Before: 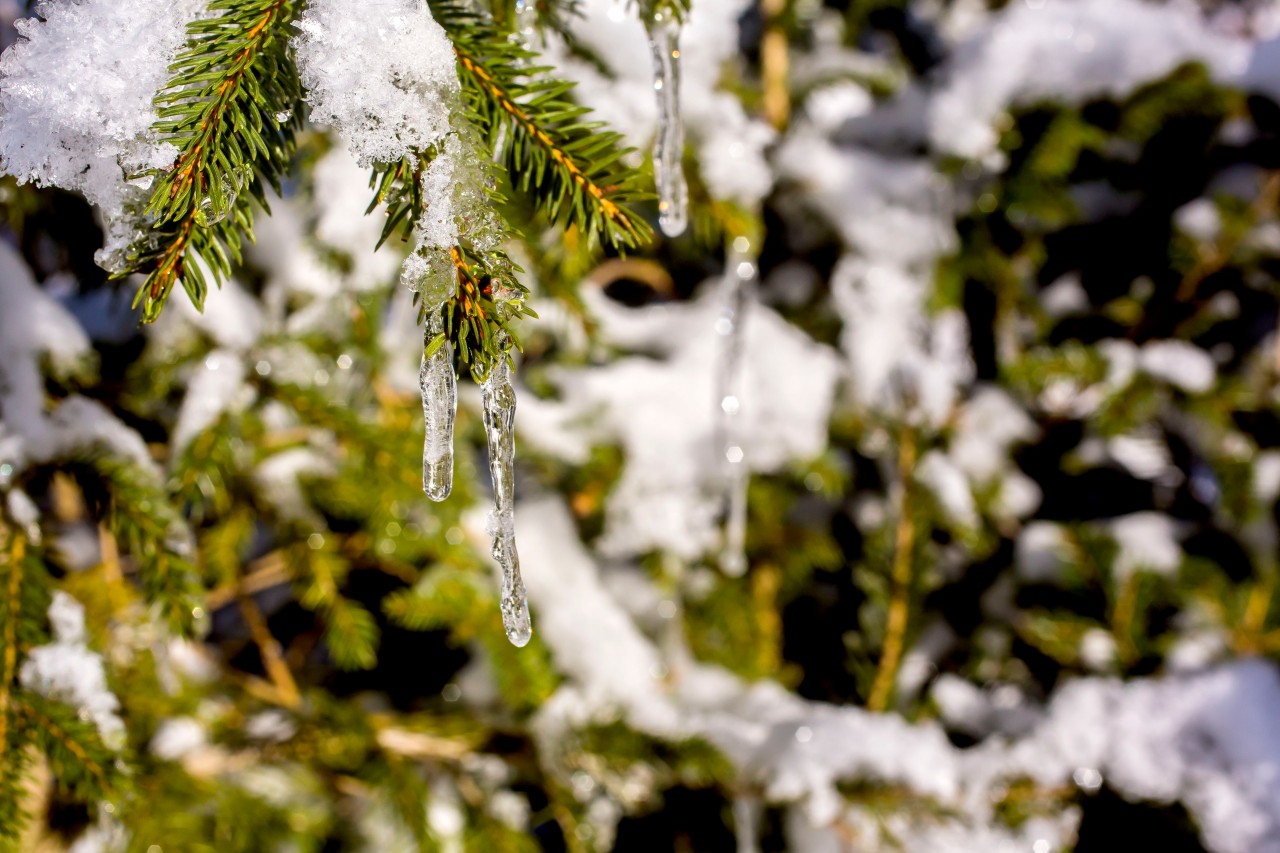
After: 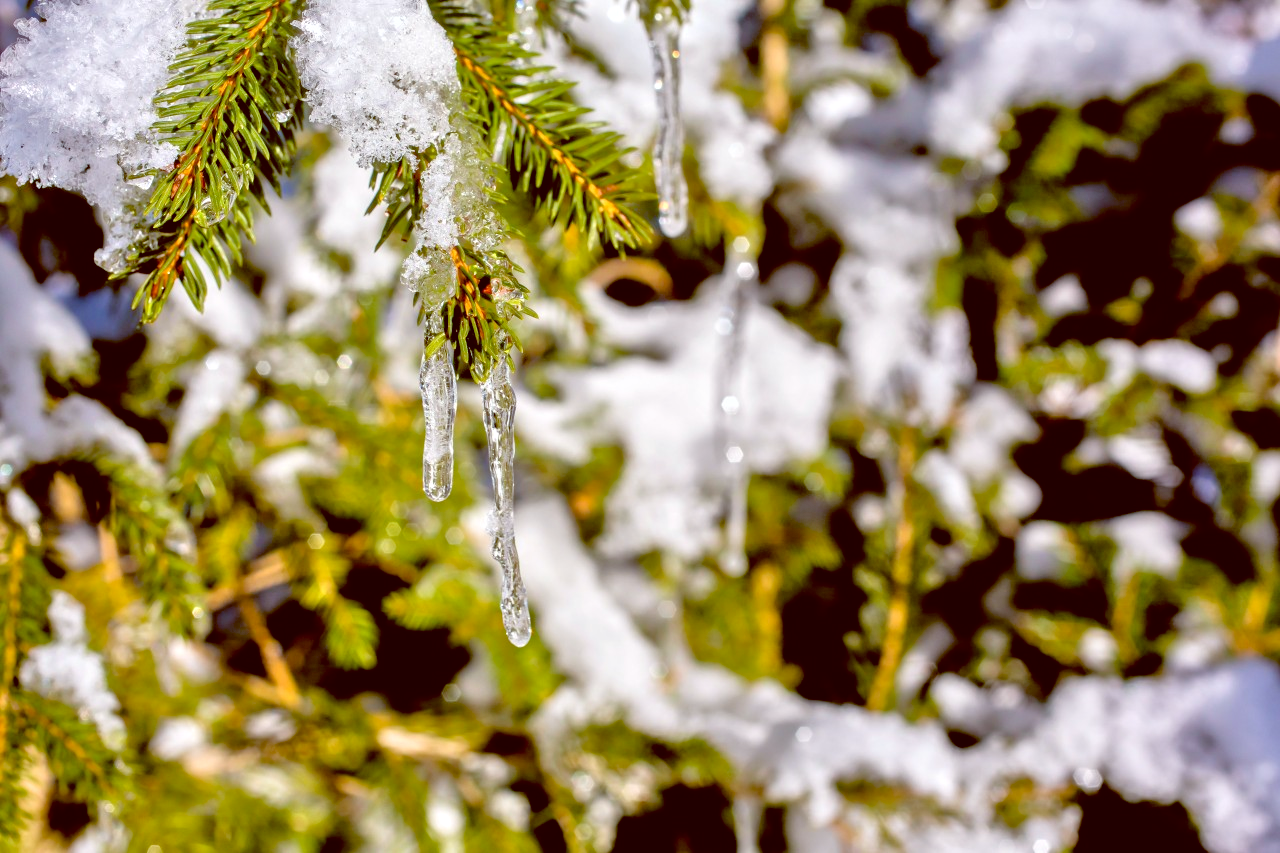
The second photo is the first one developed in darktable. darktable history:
tone equalizer: -7 EV 0.15 EV, -6 EV 0.6 EV, -5 EV 1.15 EV, -4 EV 1.33 EV, -3 EV 1.15 EV, -2 EV 0.6 EV, -1 EV 0.15 EV, mask exposure compensation -0.5 EV
color balance: lift [1, 1.015, 1.004, 0.985], gamma [1, 0.958, 0.971, 1.042], gain [1, 0.956, 0.977, 1.044]
